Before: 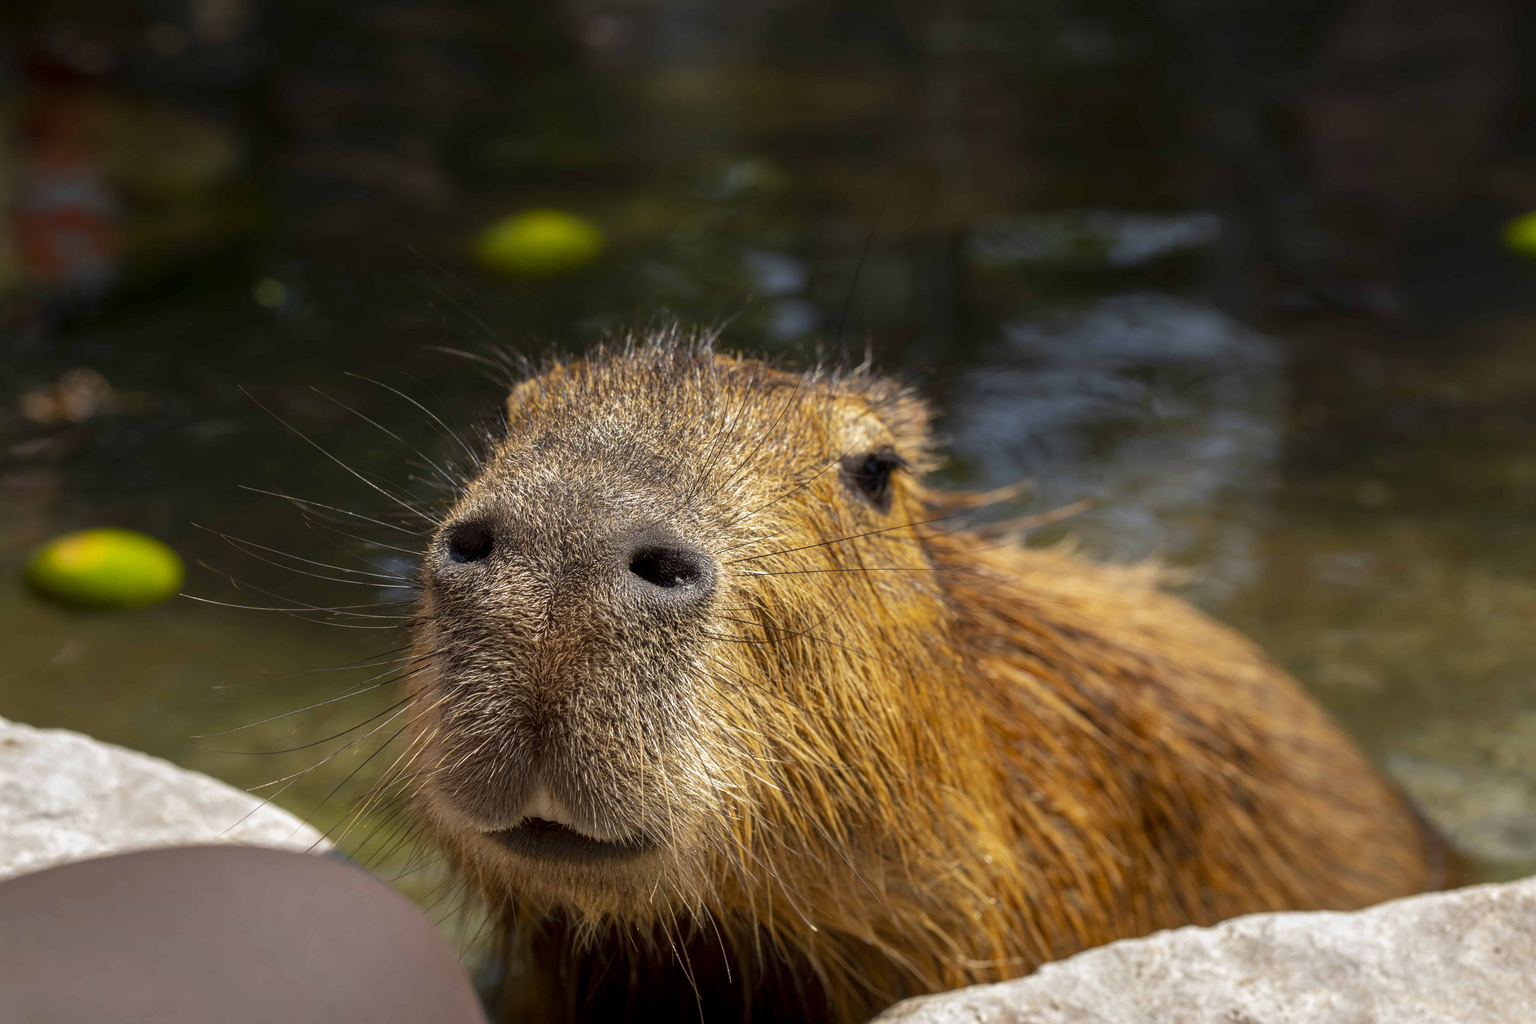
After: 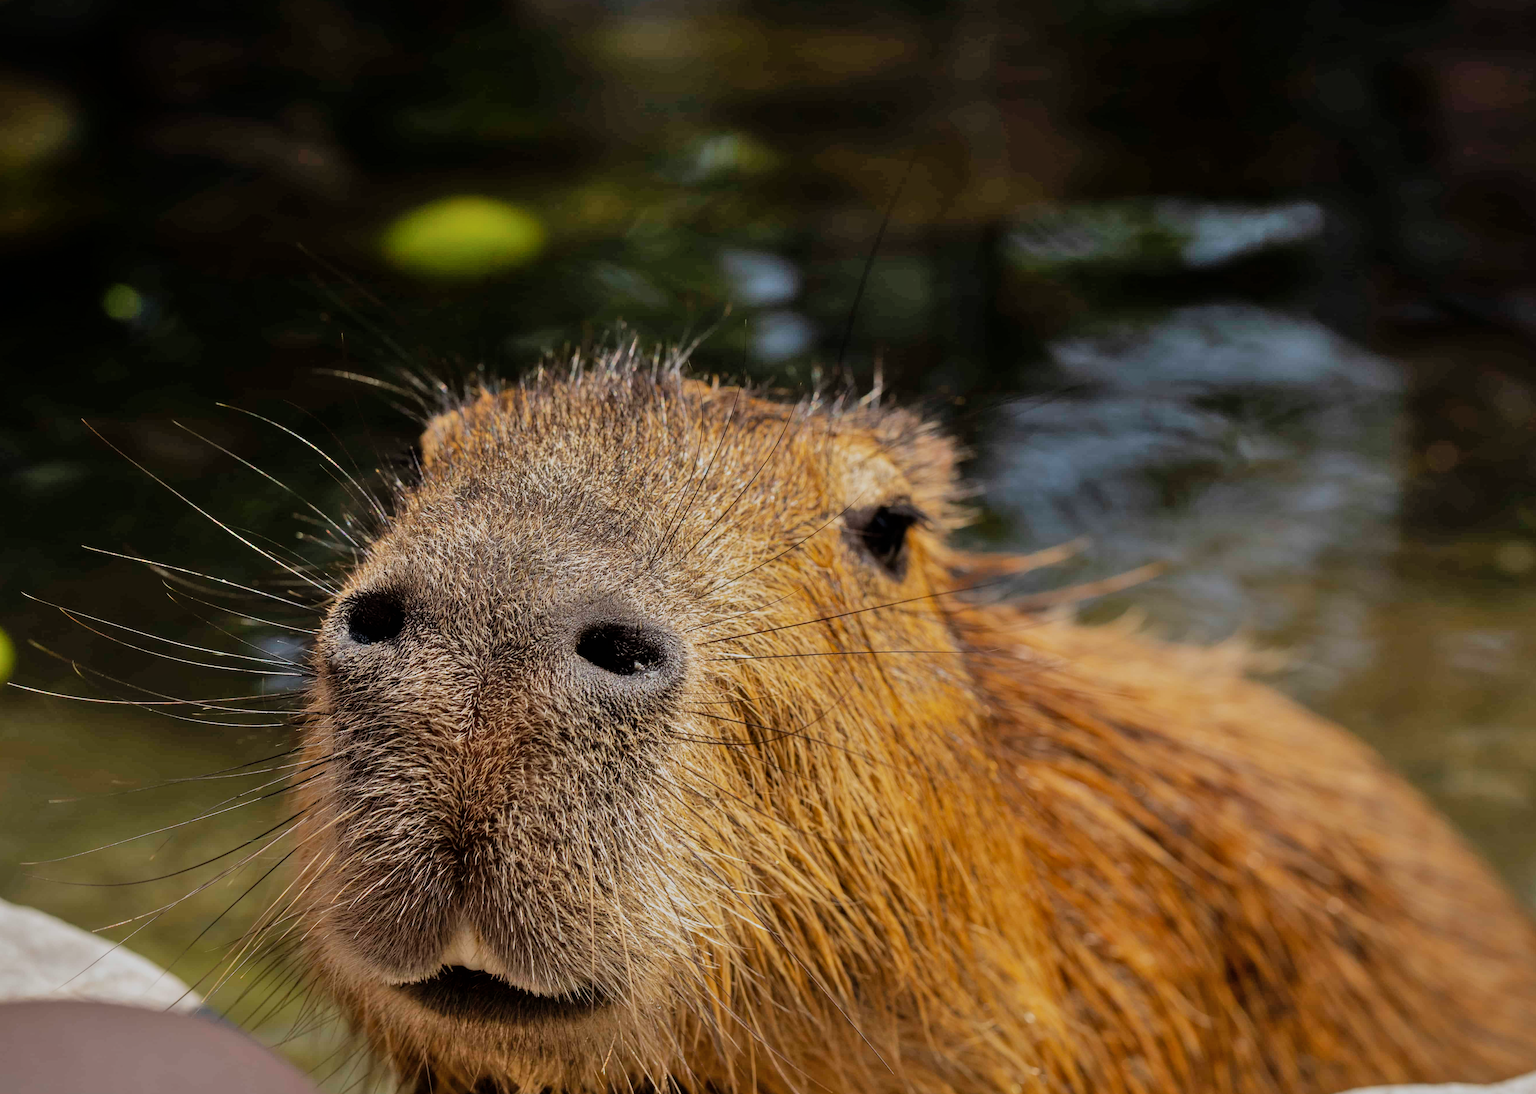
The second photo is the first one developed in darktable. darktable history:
crop: left 11.325%, top 5.276%, right 9.579%, bottom 10.195%
filmic rgb: black relative exposure -7.65 EV, white relative exposure 4.56 EV, threshold 2.99 EV, hardness 3.61, enable highlight reconstruction true
shadows and highlights: soften with gaussian
